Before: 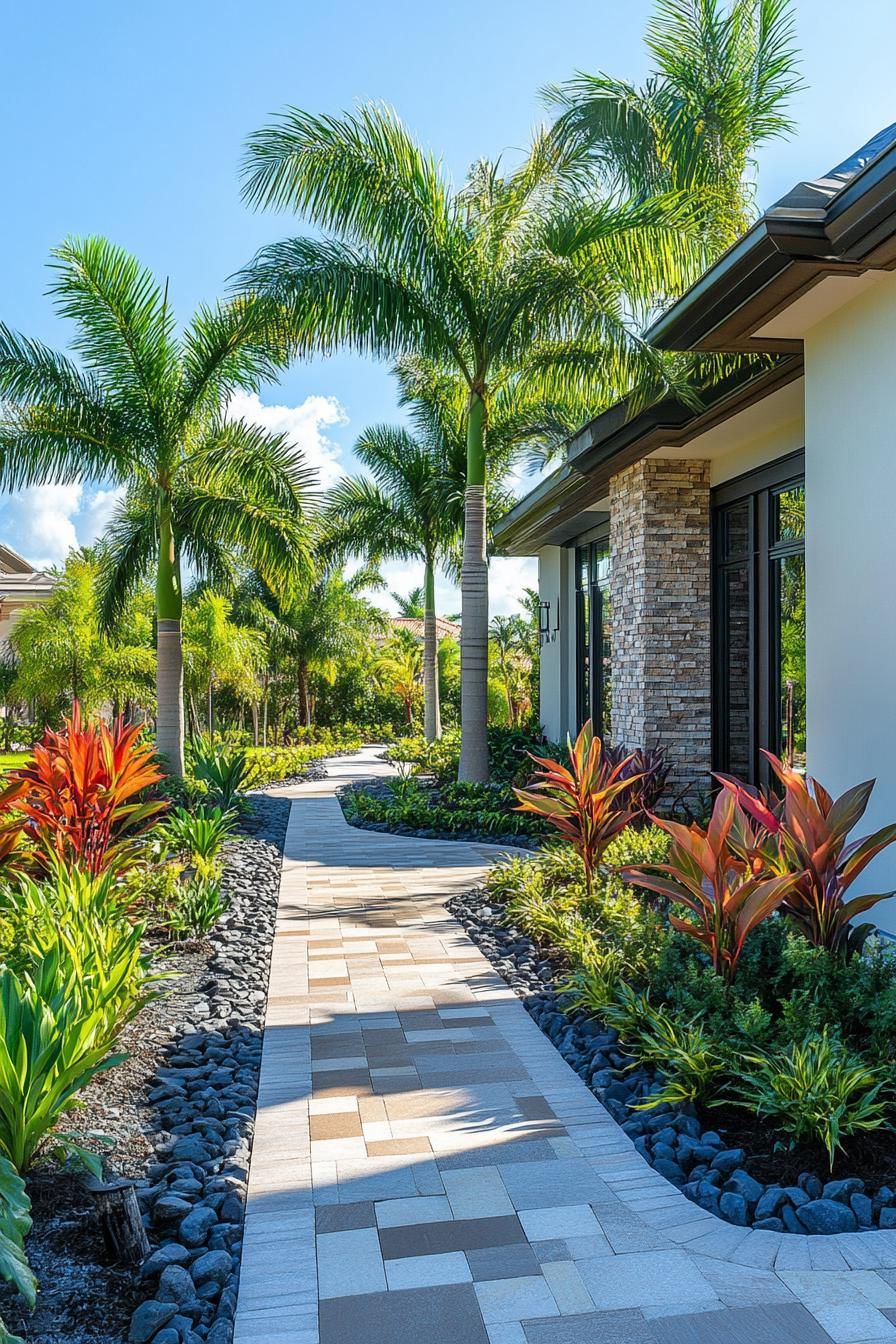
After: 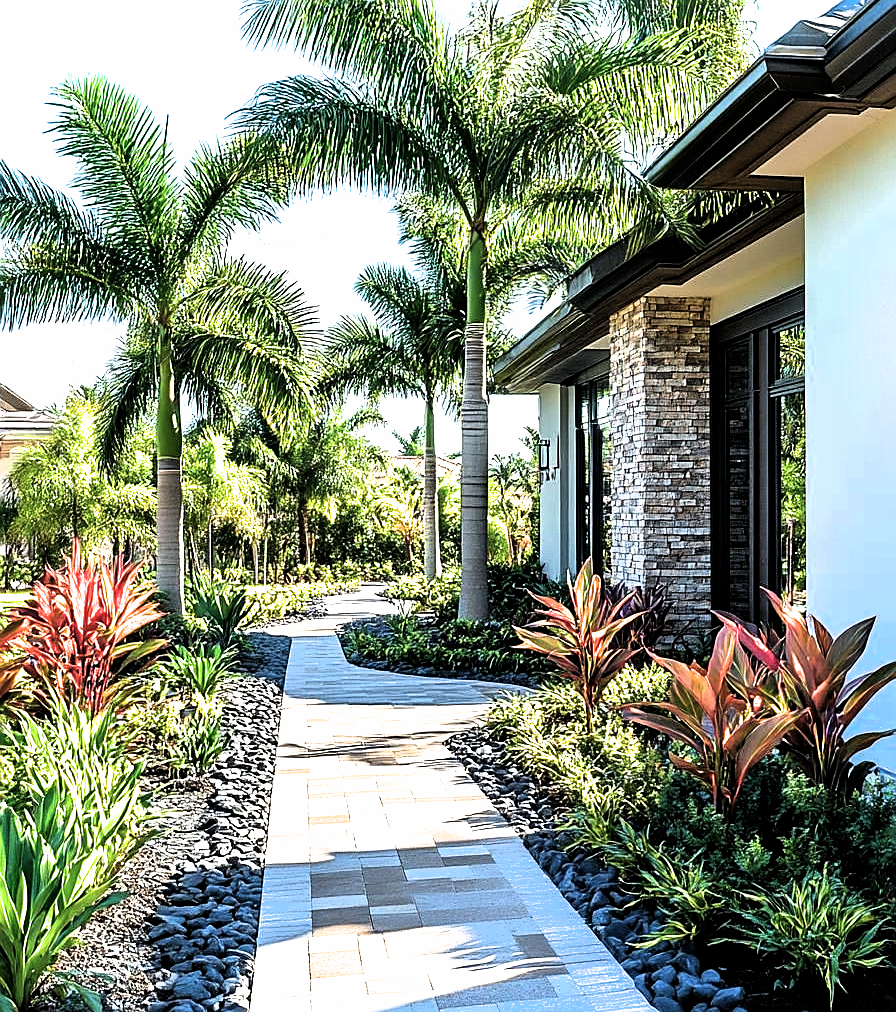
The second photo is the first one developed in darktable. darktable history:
sharpen: on, module defaults
filmic rgb: black relative exposure -8.26 EV, white relative exposure 2.23 EV, hardness 7.11, latitude 85.02%, contrast 1.703, highlights saturation mix -3.14%, shadows ↔ highlights balance -2.08%, color science v4 (2020)
crop and rotate: top 12.108%, bottom 12.547%
exposure: black level correction -0.002, exposure 0.531 EV, compensate exposure bias true, compensate highlight preservation false
